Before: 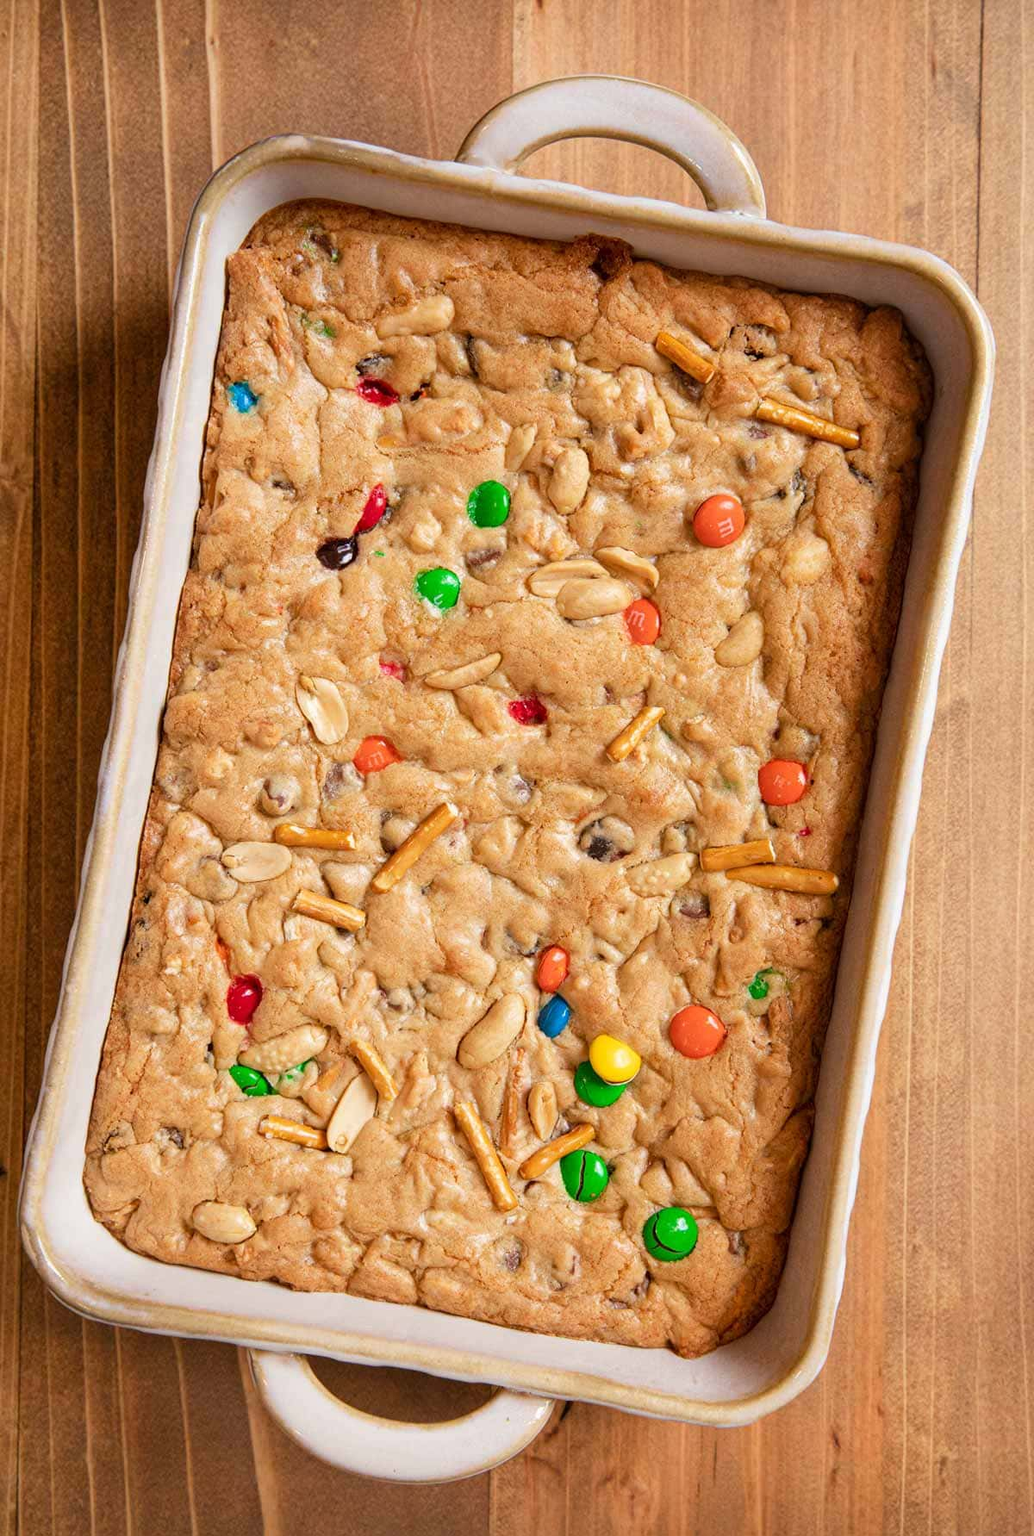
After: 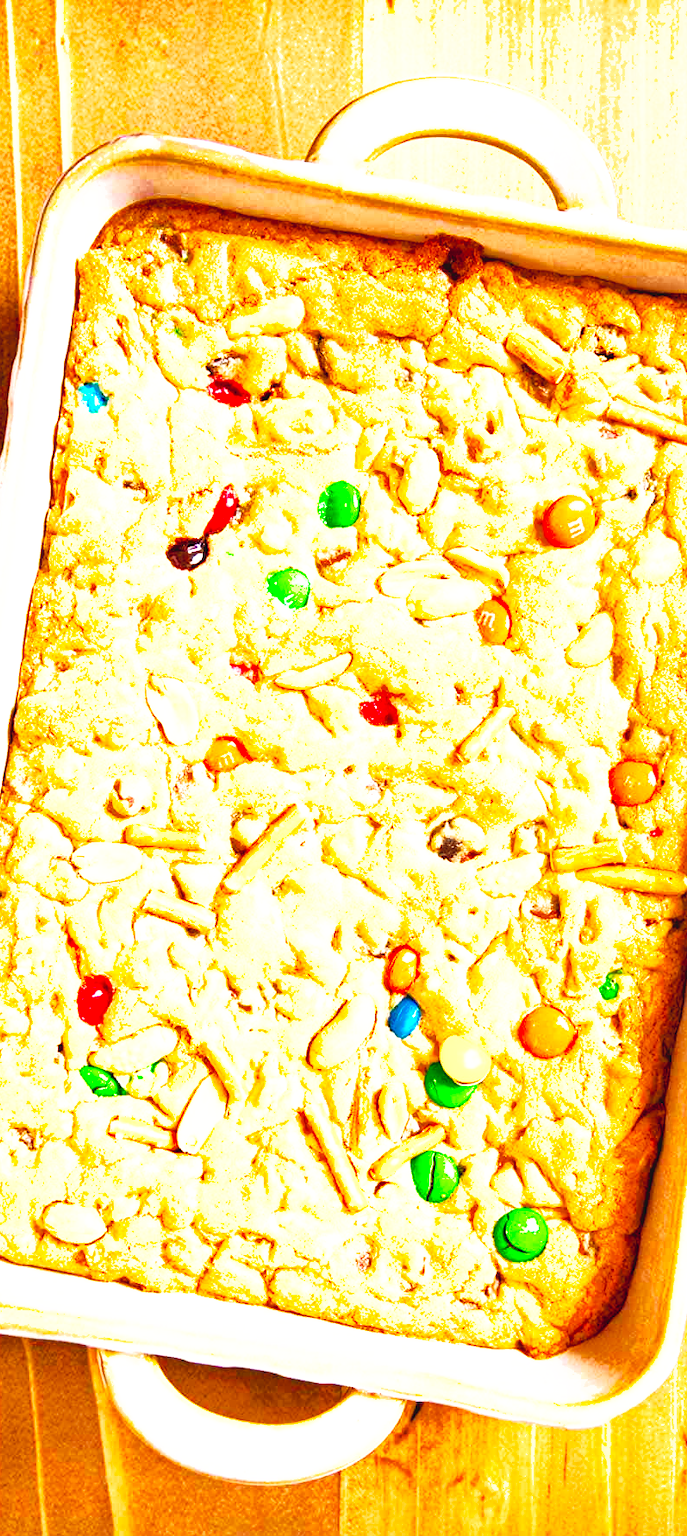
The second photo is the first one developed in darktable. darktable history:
crop and rotate: left 14.507%, right 18.914%
haze removal: adaptive false
tone curve: curves: ch0 [(0, 0) (0.003, 0.045) (0.011, 0.051) (0.025, 0.057) (0.044, 0.074) (0.069, 0.096) (0.1, 0.125) (0.136, 0.16) (0.177, 0.201) (0.224, 0.242) (0.277, 0.299) (0.335, 0.362) (0.399, 0.432) (0.468, 0.512) (0.543, 0.601) (0.623, 0.691) (0.709, 0.786) (0.801, 0.876) (0.898, 0.927) (1, 1)], color space Lab, independent channels, preserve colors none
shadows and highlights: on, module defaults
levels: levels [0.016, 0.484, 0.953]
exposure: black level correction 0, exposure 0.499 EV, compensate highlight preservation false
color balance rgb: linear chroma grading › shadows 31.51%, linear chroma grading › global chroma -2.306%, linear chroma grading › mid-tones 4.132%, perceptual saturation grading › global saturation 0.302%, global vibrance 20%
base curve: curves: ch0 [(0, 0) (0.007, 0.004) (0.027, 0.03) (0.046, 0.07) (0.207, 0.54) (0.442, 0.872) (0.673, 0.972) (1, 1)], preserve colors none
